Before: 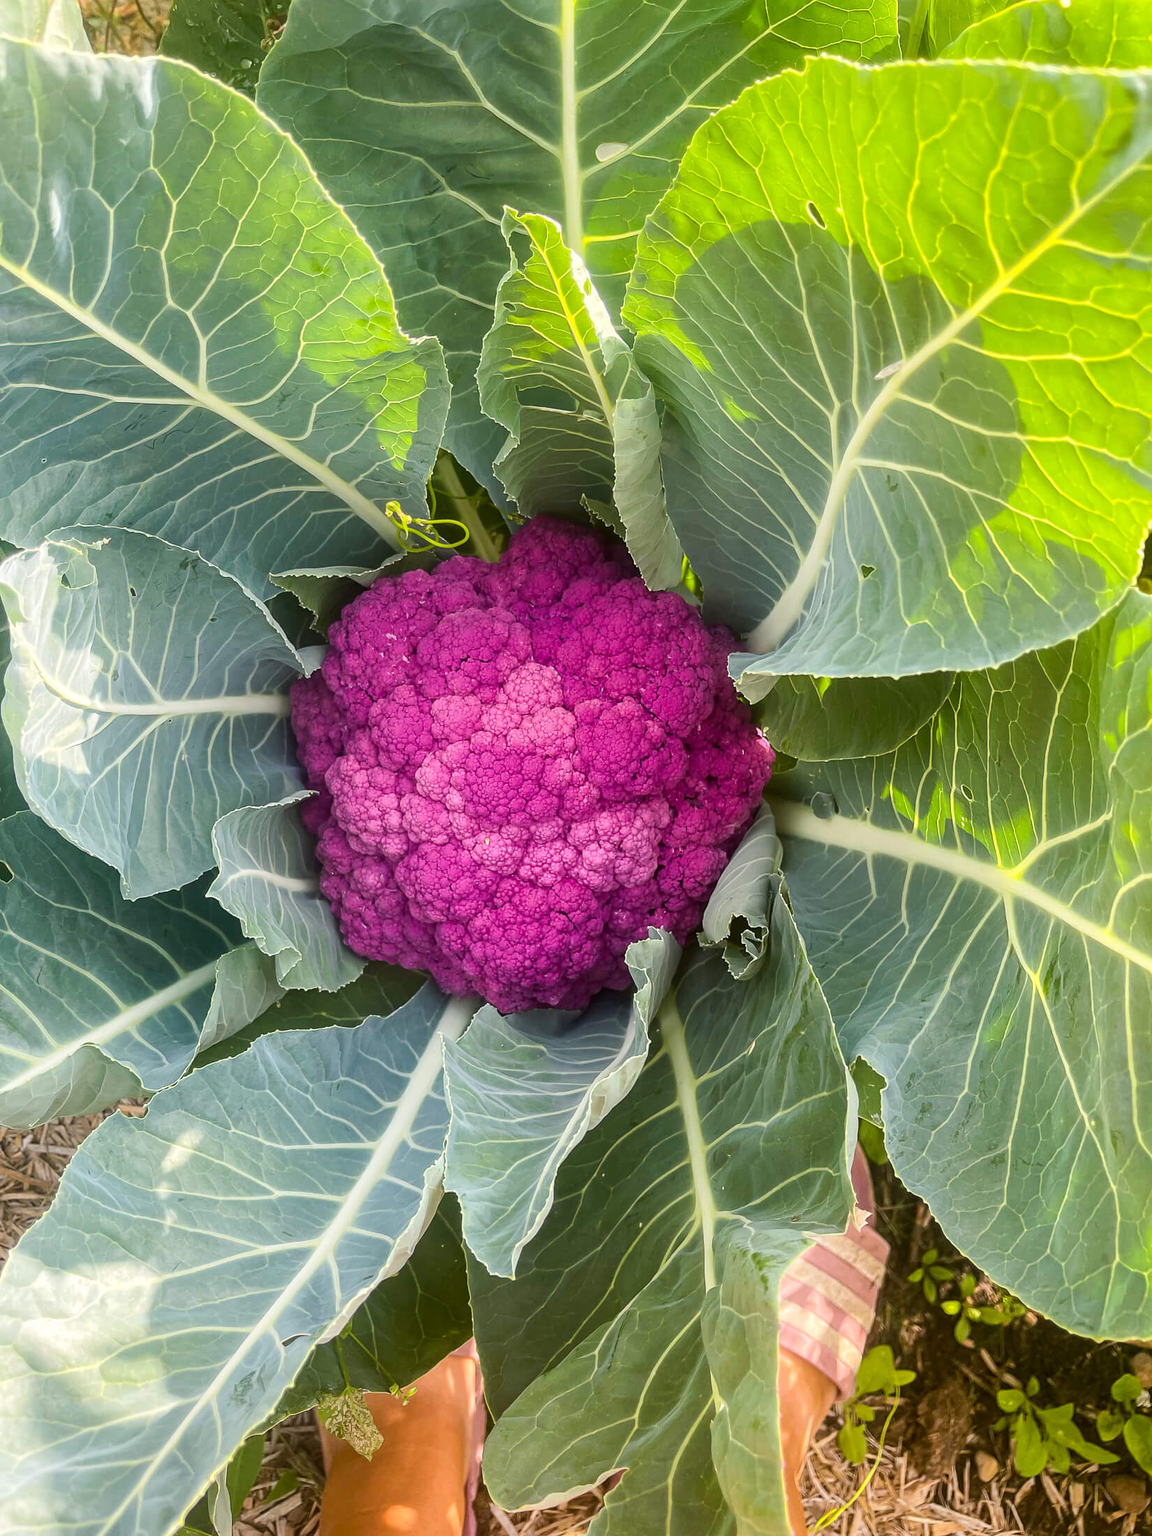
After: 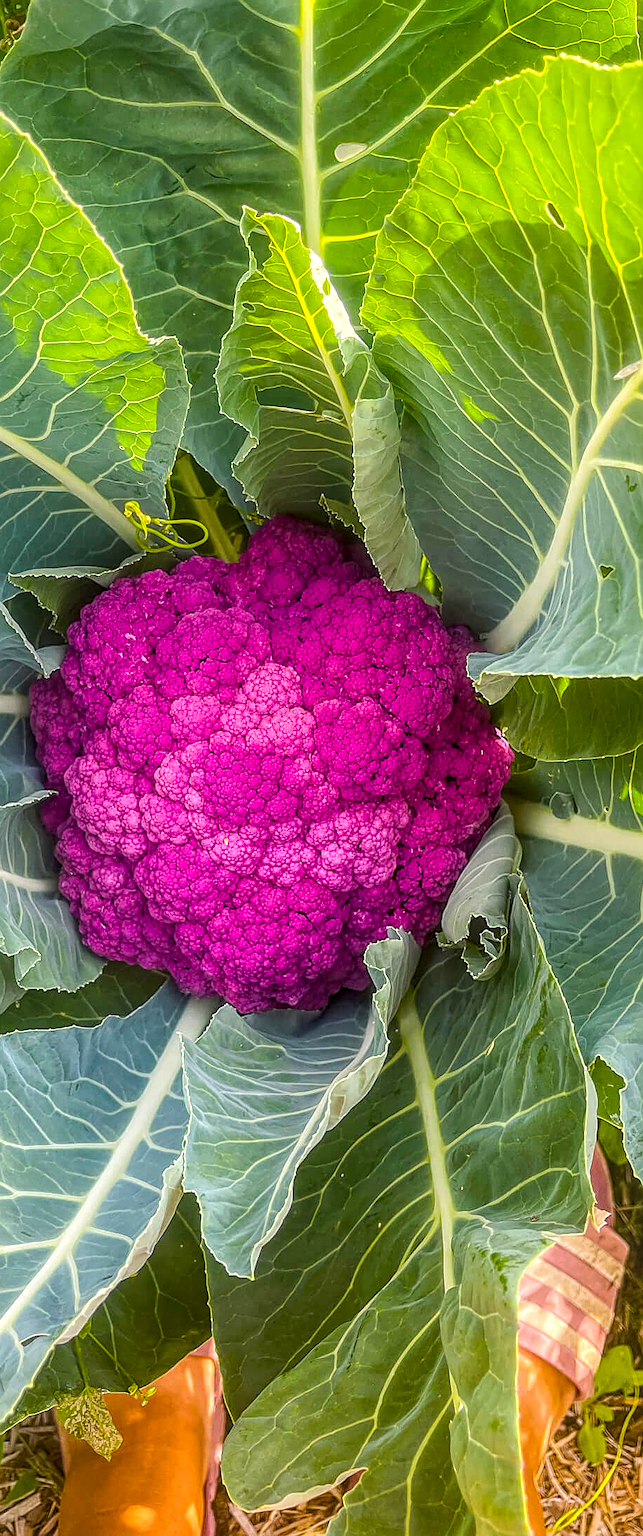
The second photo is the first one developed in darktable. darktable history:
color balance rgb: highlights gain › chroma 0.14%, highlights gain › hue 330.3°, perceptual saturation grading › global saturation 30.898%, global vibrance 14.554%
local contrast: highlights 76%, shadows 55%, detail 176%, midtone range 0.211
crop and rotate: left 22.717%, right 21.378%
sharpen: on, module defaults
